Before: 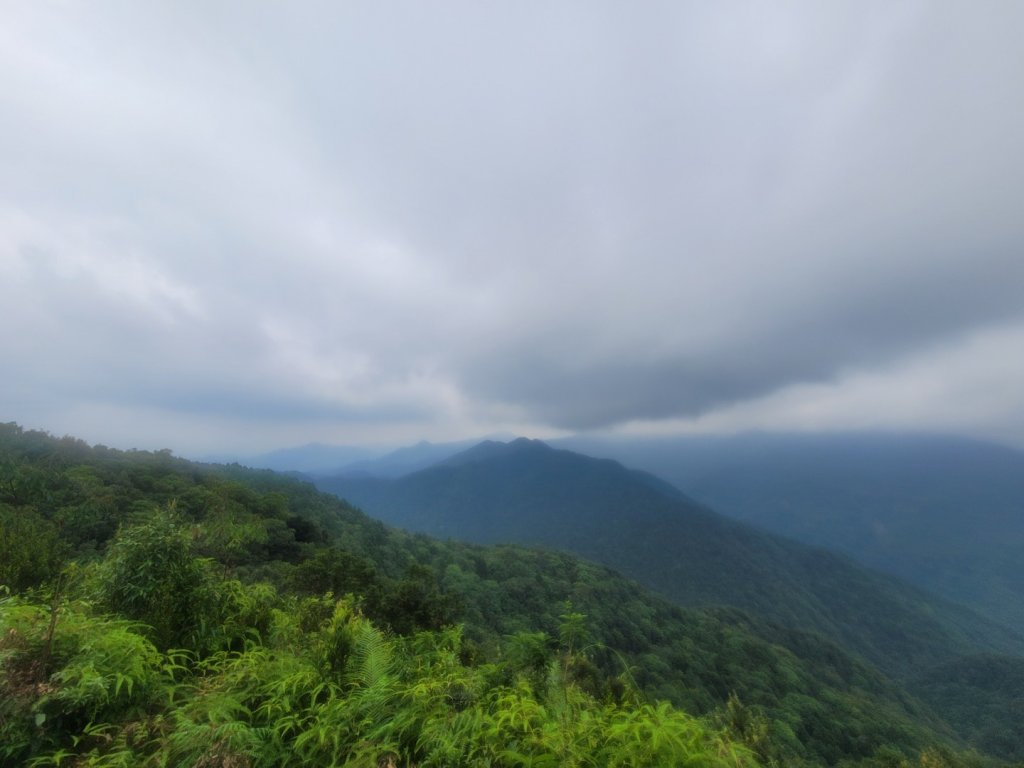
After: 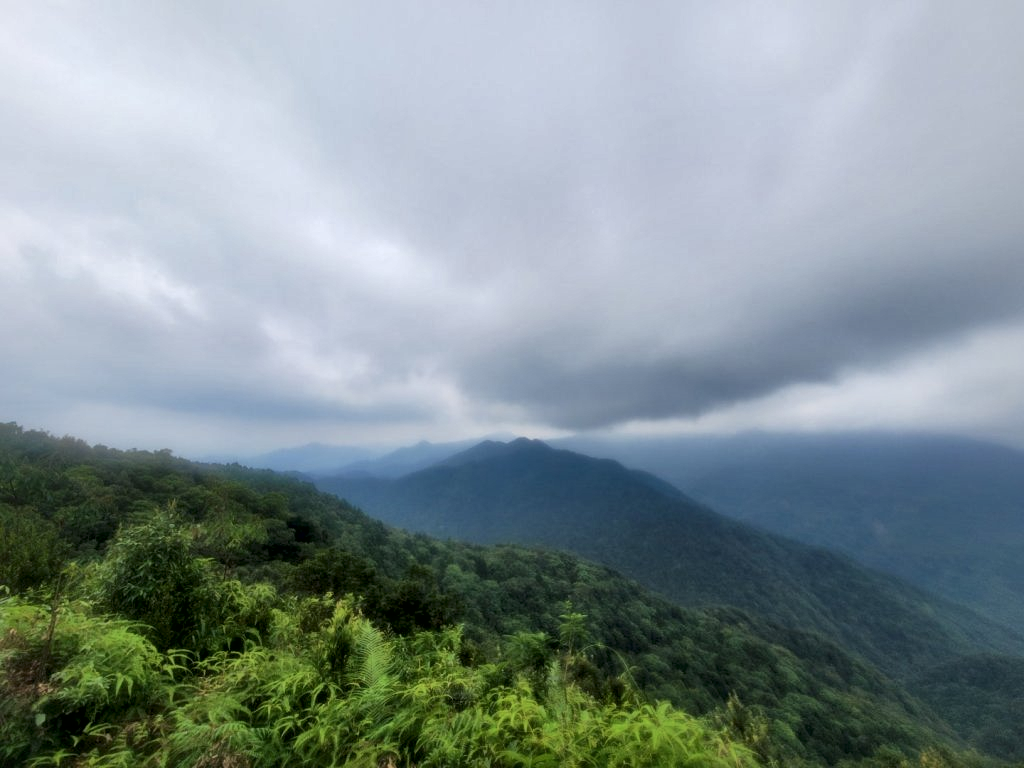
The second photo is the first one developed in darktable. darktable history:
local contrast: mode bilateral grid, contrast 69, coarseness 74, detail 180%, midtone range 0.2
